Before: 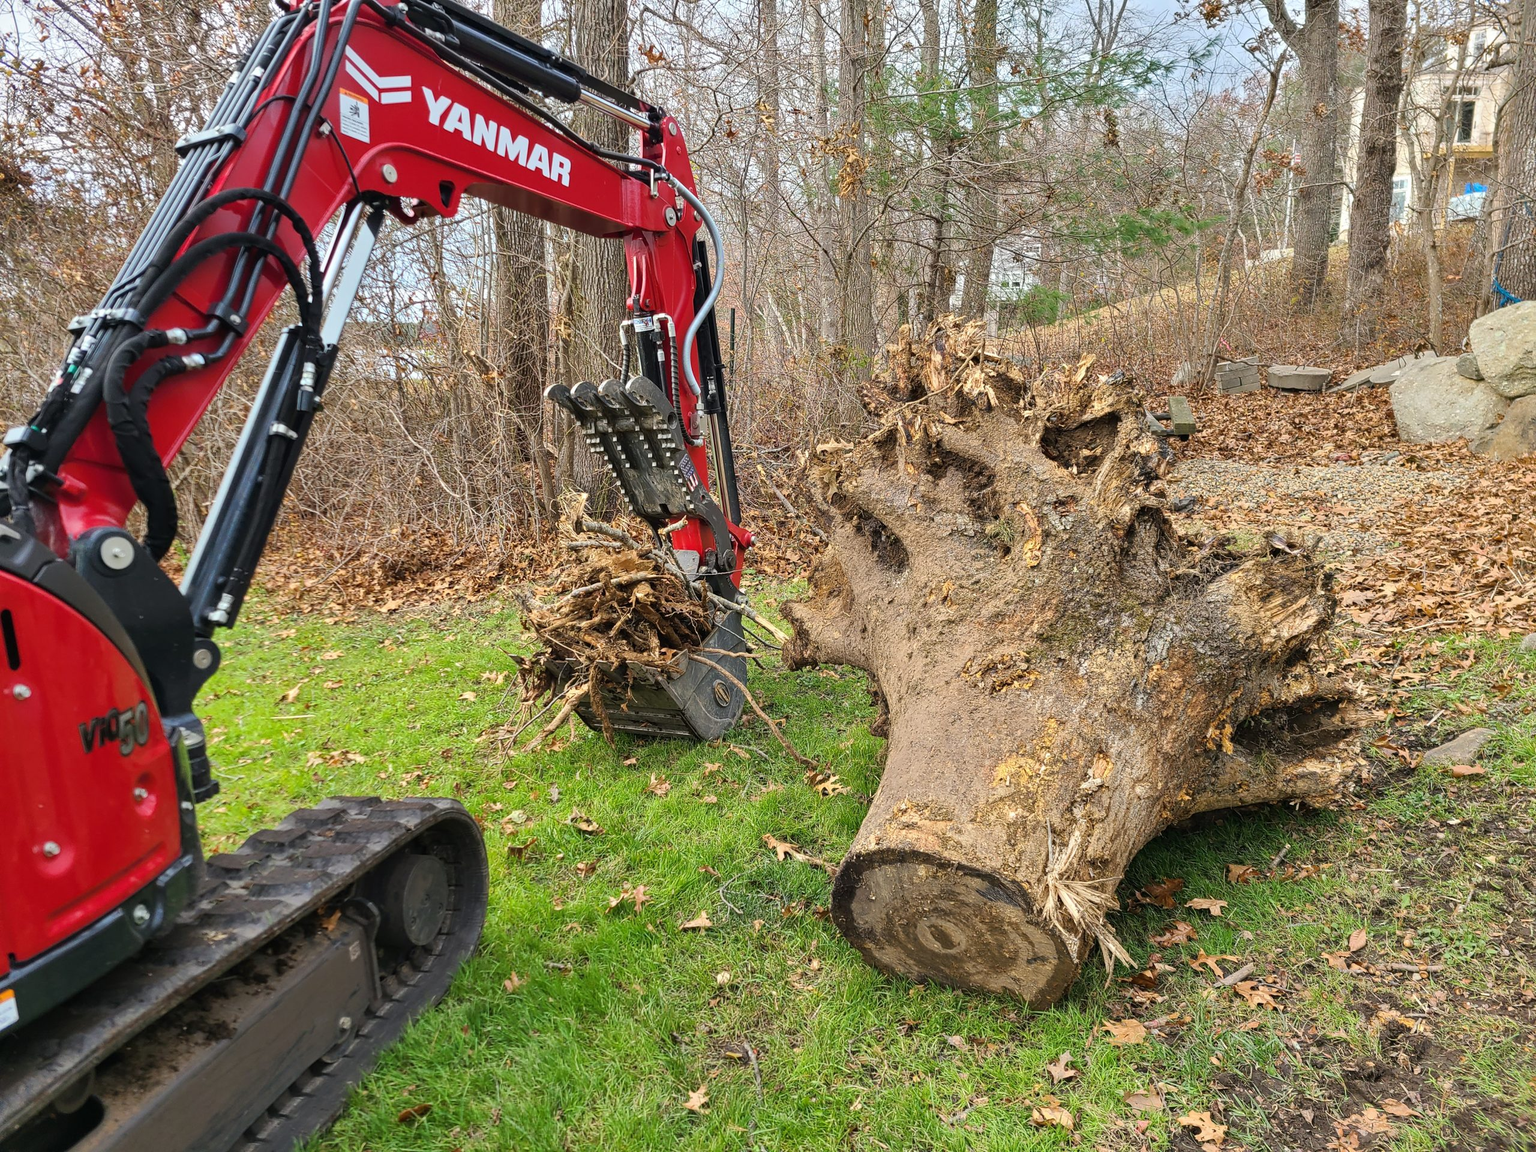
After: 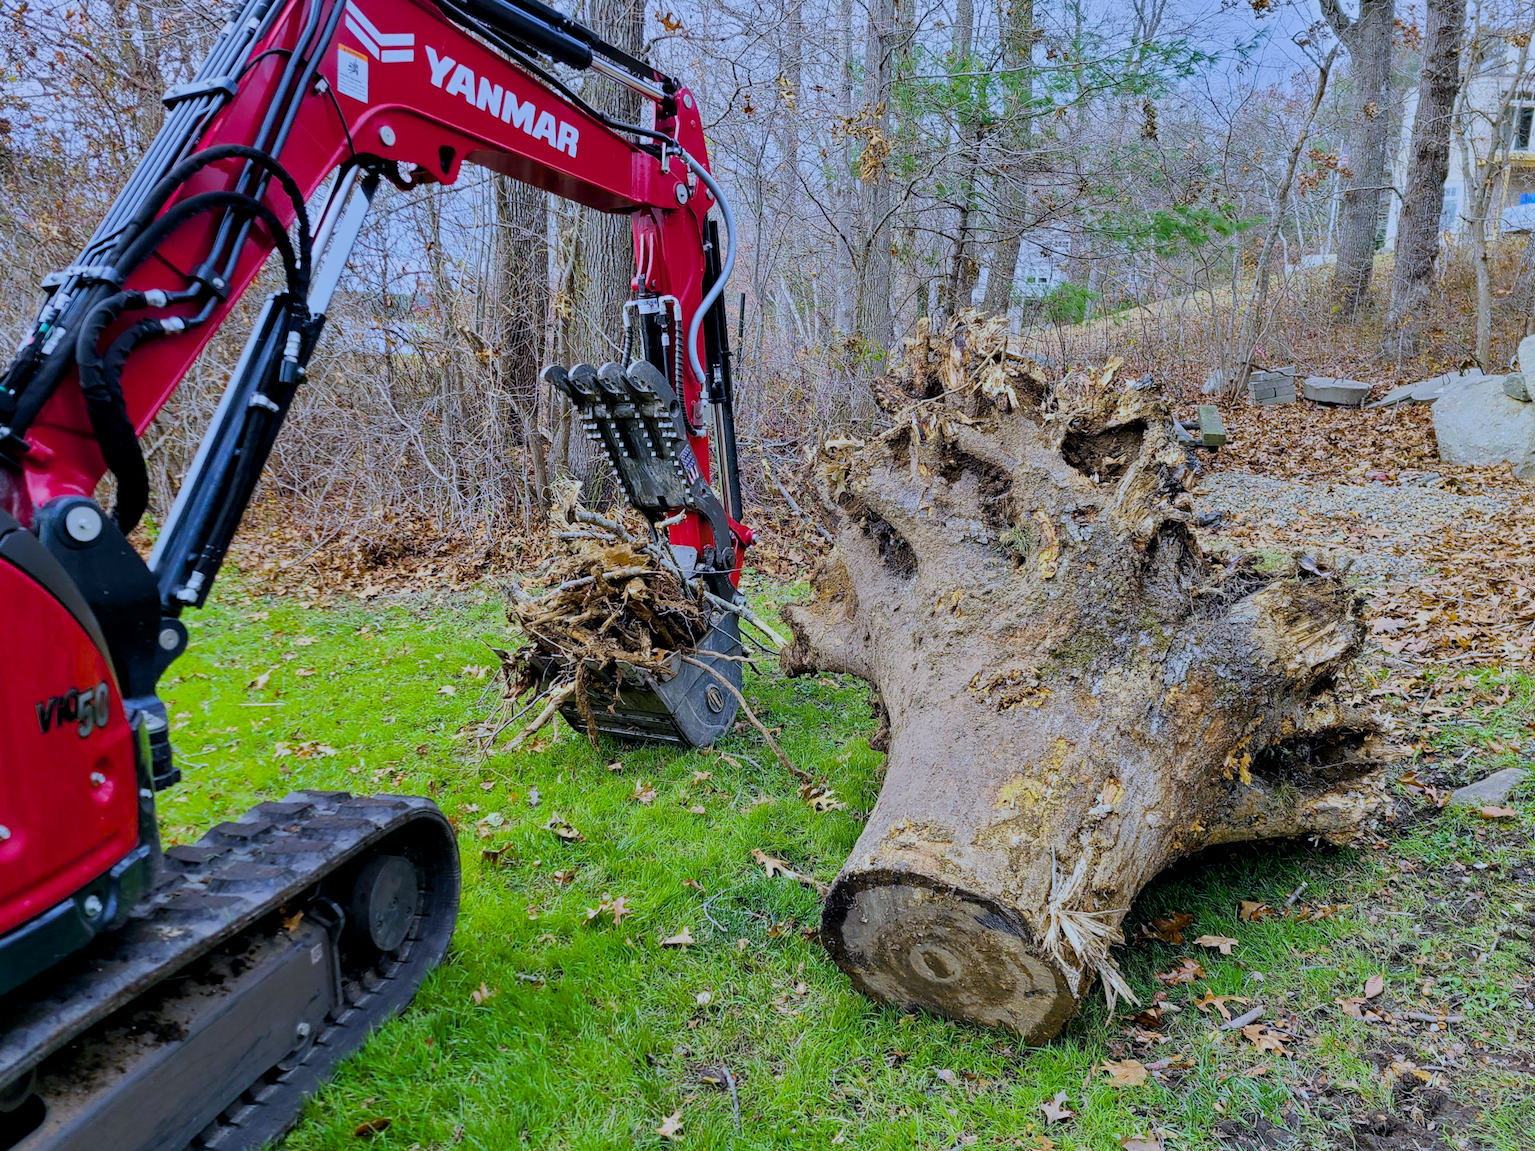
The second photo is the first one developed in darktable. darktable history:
exposure: black level correction 0.009, exposure 0.014 EV, compensate highlight preservation false
crop and rotate: angle -2.38°
white balance: red 0.871, blue 1.249
color balance rgb: perceptual saturation grading › global saturation 25%, global vibrance 20%
filmic rgb: black relative exposure -16 EV, white relative exposure 4.97 EV, hardness 6.25
